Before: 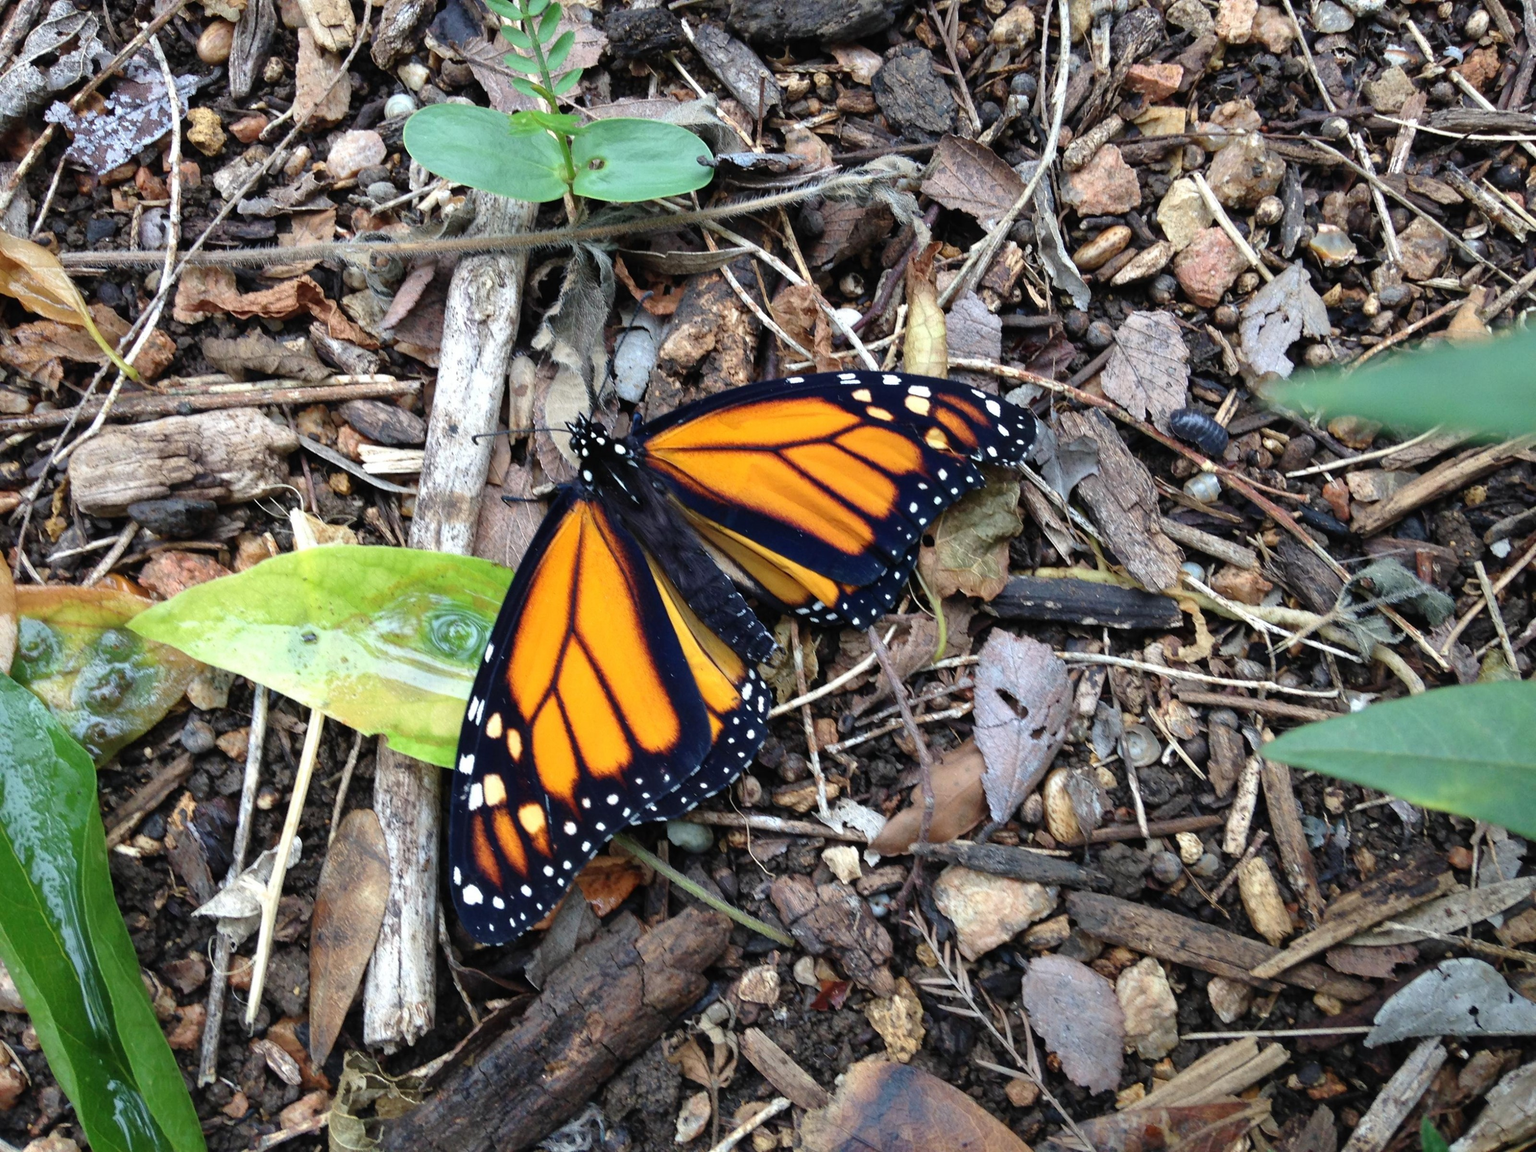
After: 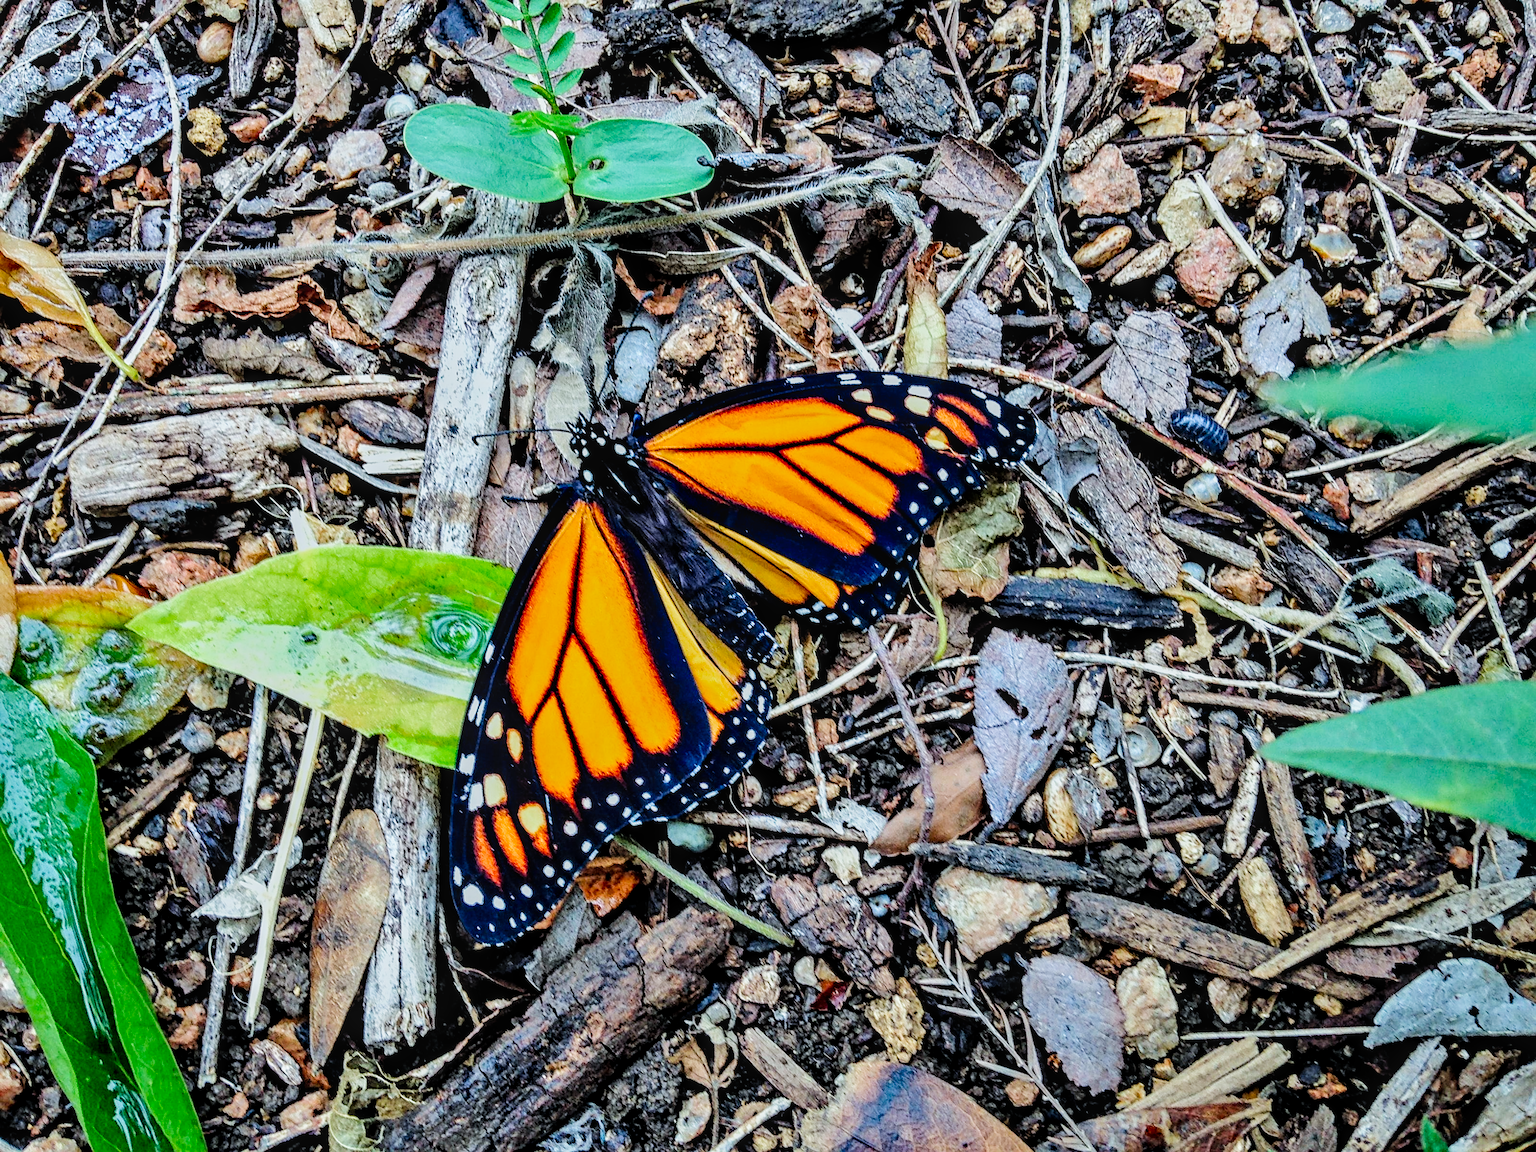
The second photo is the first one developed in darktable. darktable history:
color calibration: illuminant Planckian (black body), adaptation linear Bradford (ICC v4), x 0.364, y 0.367, temperature 4417.56 K, saturation algorithm version 1 (2020)
filmic rgb: black relative exposure -7.75 EV, white relative exposure 4.4 EV, threshold 3 EV, hardness 3.76, latitude 38.11%, contrast 0.966, highlights saturation mix 10%, shadows ↔ highlights balance 4.59%, color science v4 (2020), enable highlight reconstruction true
local contrast: on, module defaults
shadows and highlights: soften with gaussian
contrast brightness saturation: contrast 0.04, saturation 0.16
sharpen: on, module defaults
contrast equalizer: octaves 7, y [[0.5, 0.542, 0.583, 0.625, 0.667, 0.708], [0.5 ×6], [0.5 ×6], [0 ×6], [0 ×6]]
base curve: curves: ch0 [(0, 0) (0.262, 0.32) (0.722, 0.705) (1, 1)]
tone curve: curves: ch0 [(0, 0) (0.004, 0.002) (0.02, 0.013) (0.218, 0.218) (0.664, 0.718) (0.832, 0.873) (1, 1)], preserve colors none
